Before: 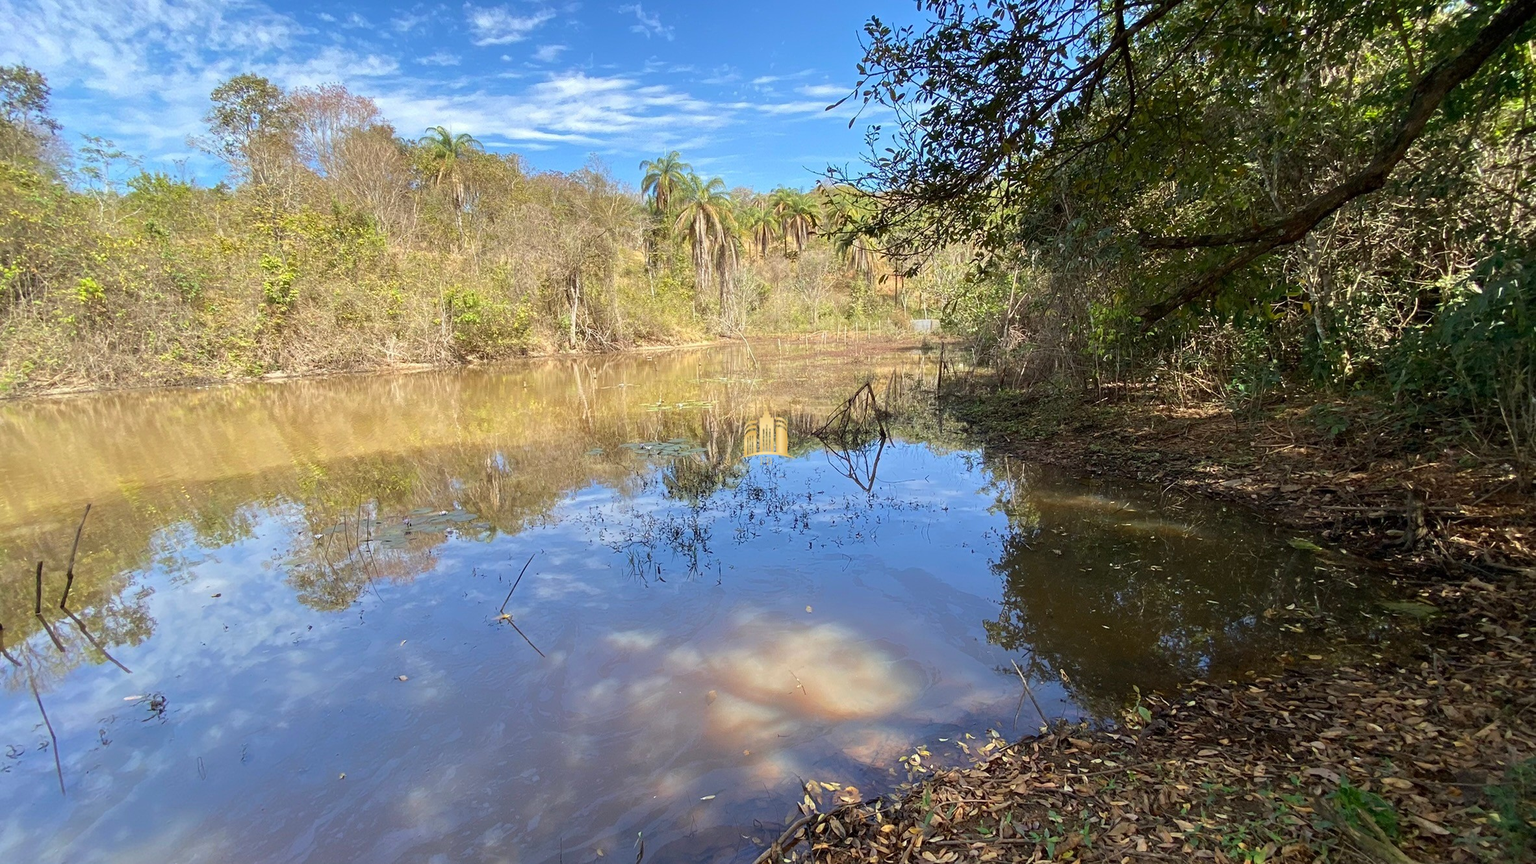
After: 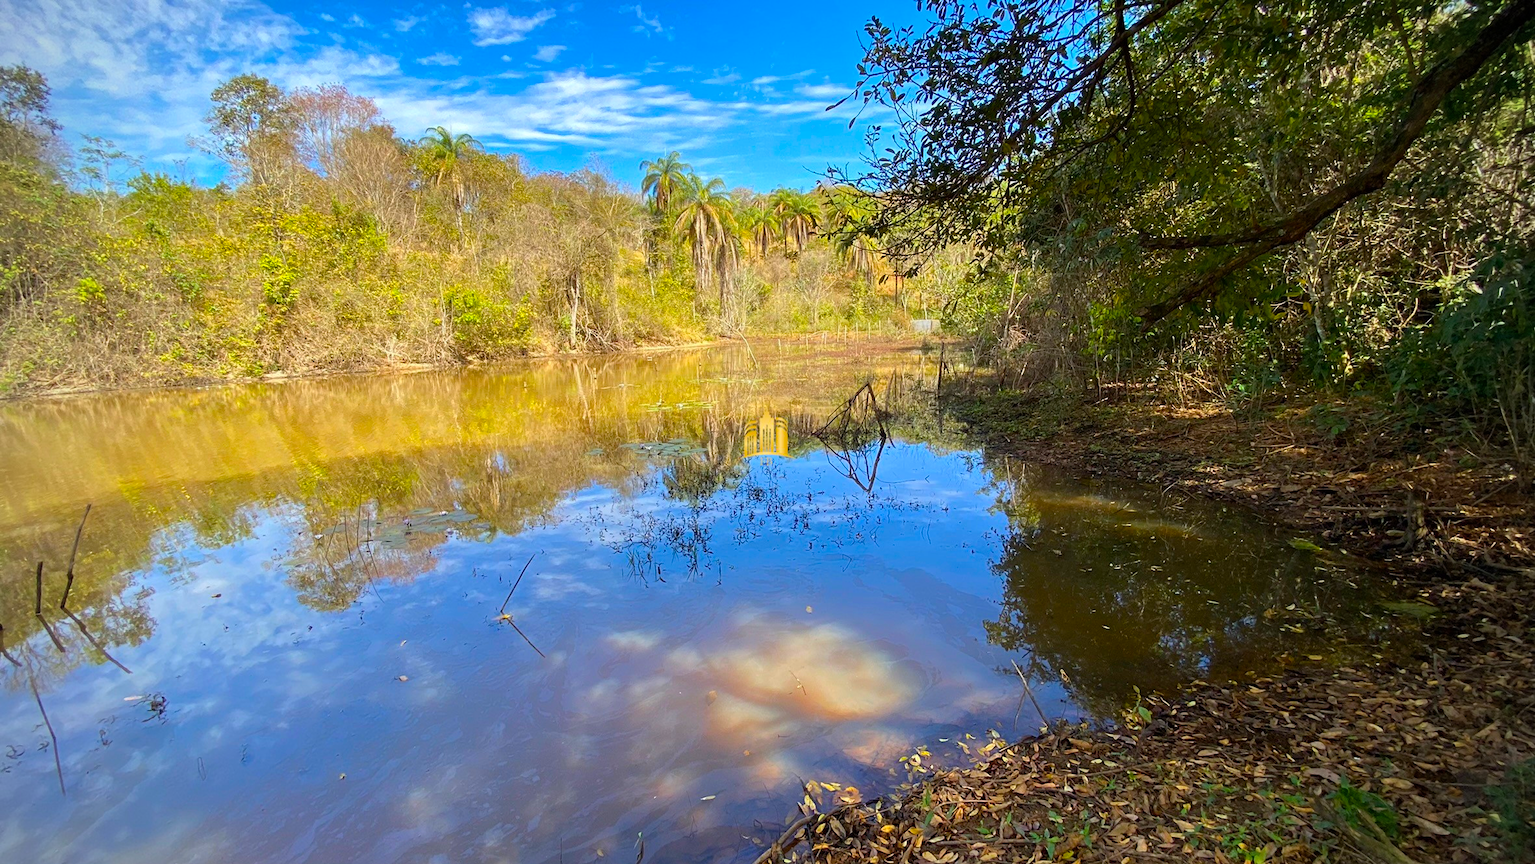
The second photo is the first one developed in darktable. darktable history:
vignetting: on, module defaults
color balance rgb: linear chroma grading › global chroma 15%, perceptual saturation grading › global saturation 30%
